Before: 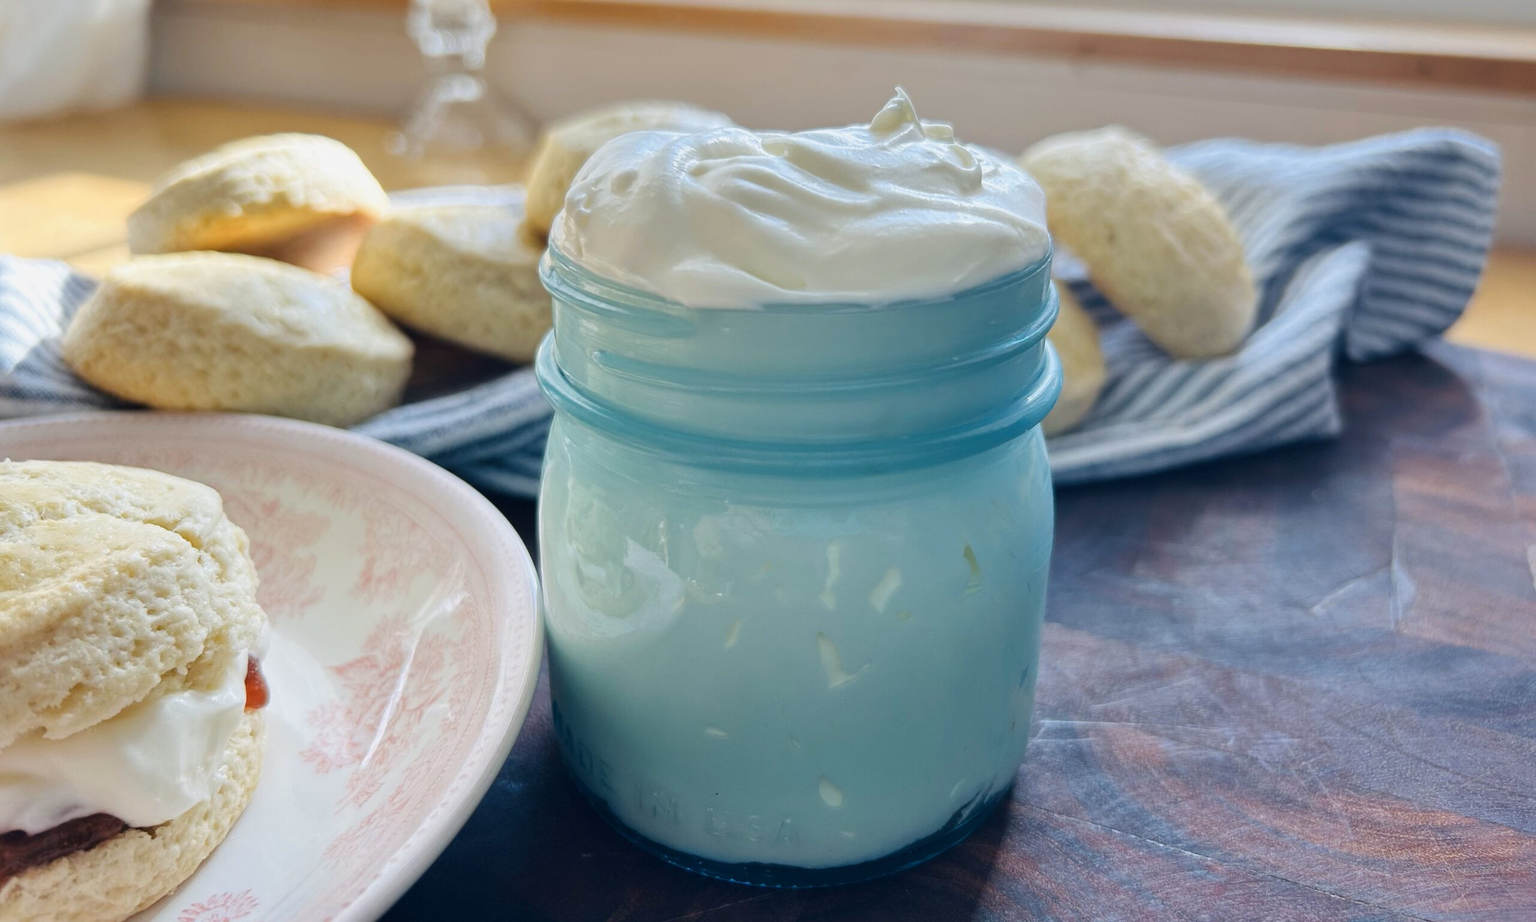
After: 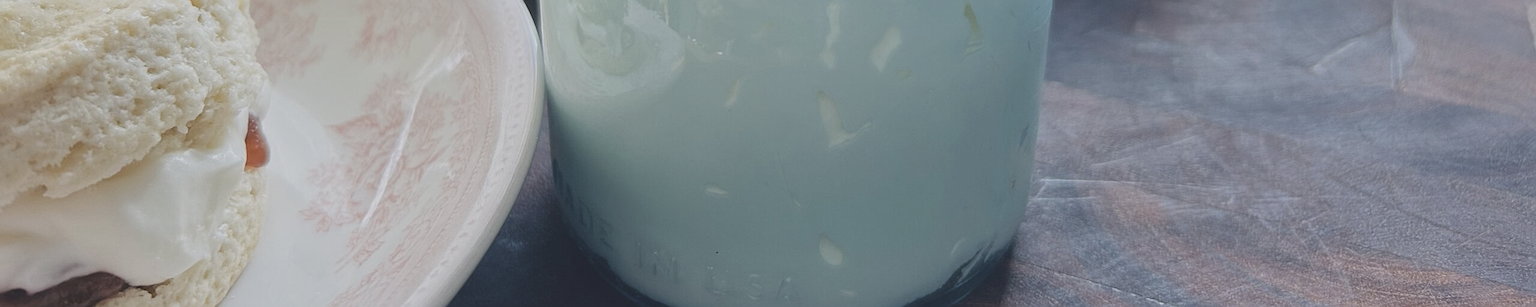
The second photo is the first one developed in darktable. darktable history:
contrast brightness saturation: contrast -0.263, saturation -0.443
sharpen: radius 2.154, amount 0.378, threshold 0.009
crop and rotate: top 58.772%, bottom 7.86%
